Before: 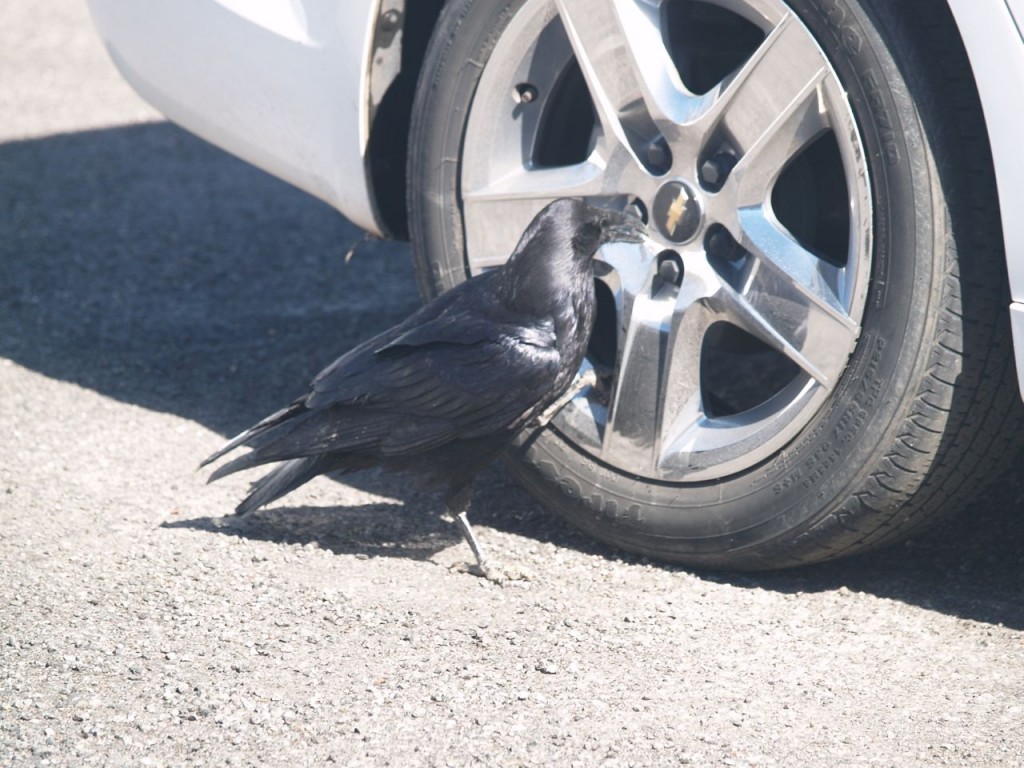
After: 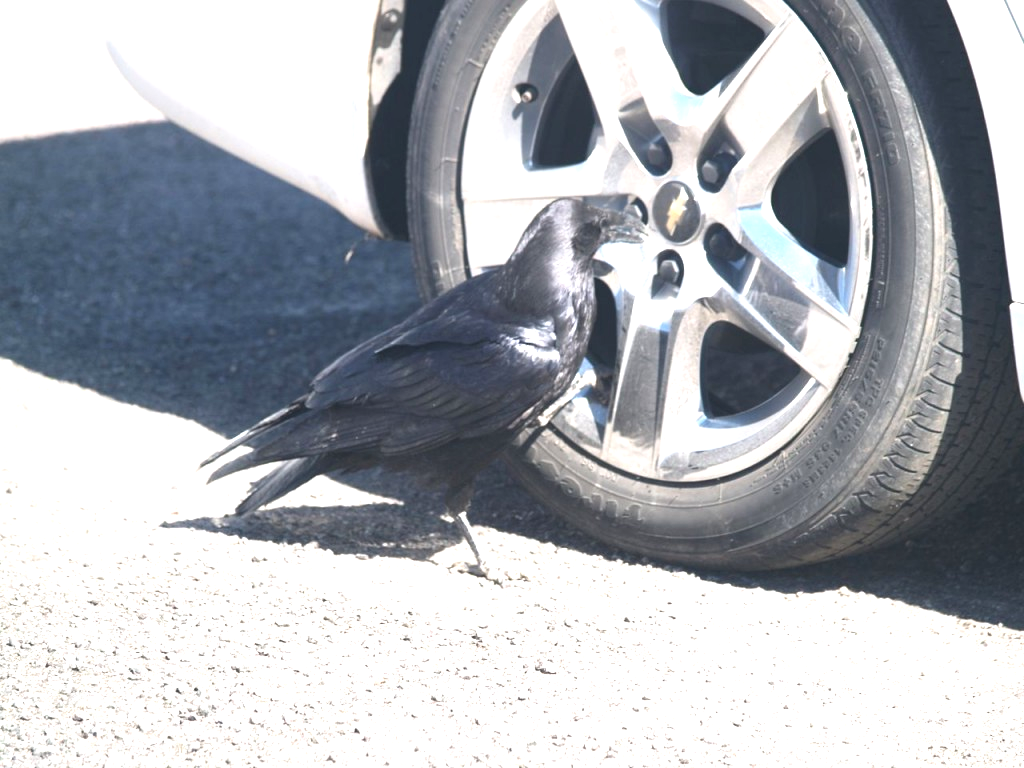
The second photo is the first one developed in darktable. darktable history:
tone equalizer: -8 EV -0.76 EV, -7 EV -0.667 EV, -6 EV -0.572 EV, -5 EV -0.405 EV, -3 EV 0.375 EV, -2 EV 0.6 EV, -1 EV 0.693 EV, +0 EV 0.762 EV, smoothing diameter 24.98%, edges refinement/feathering 14.27, preserve details guided filter
